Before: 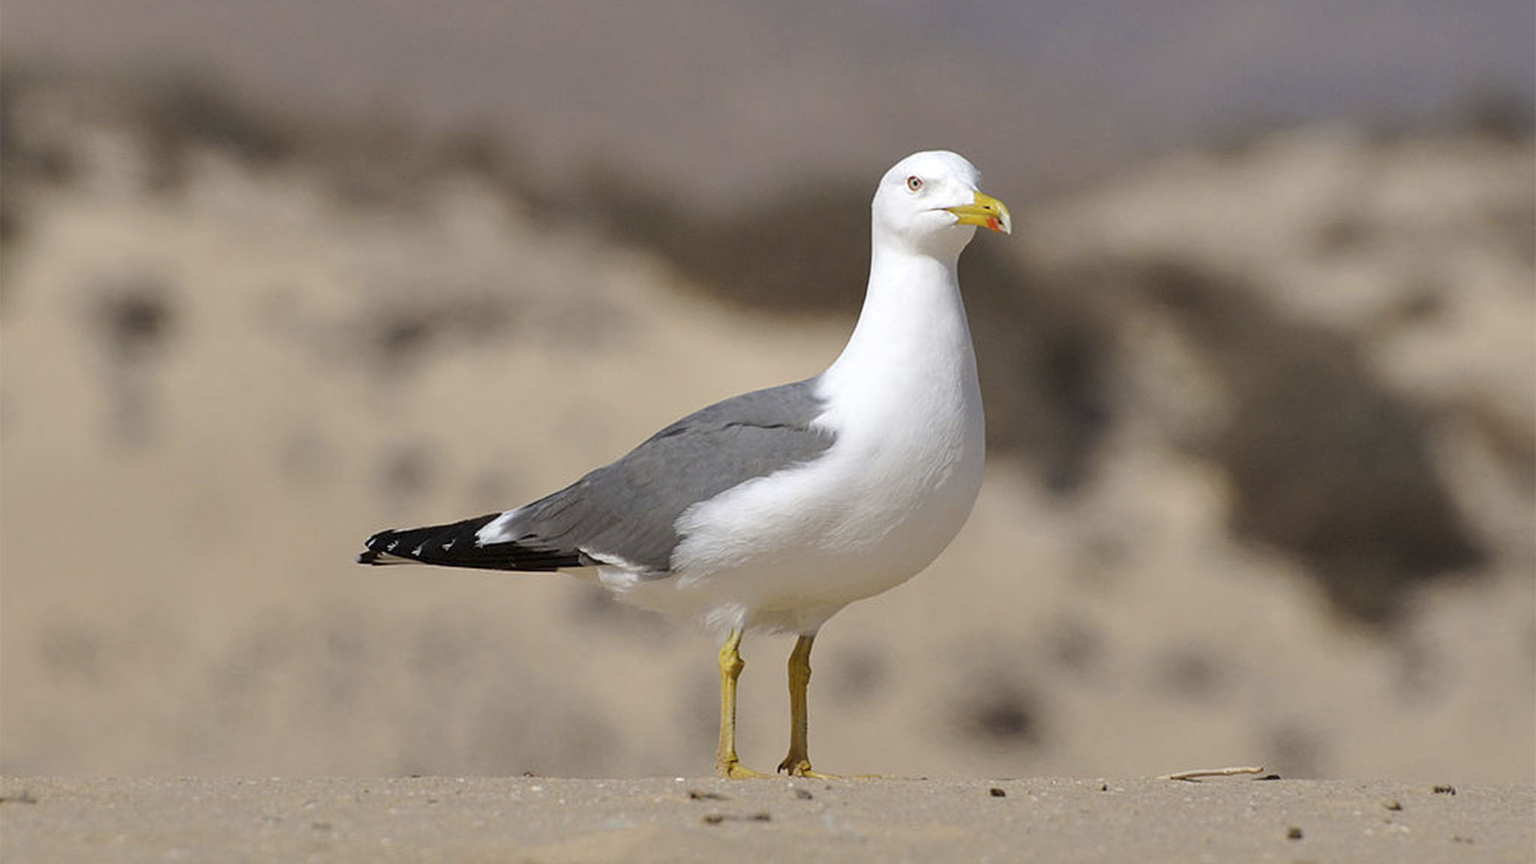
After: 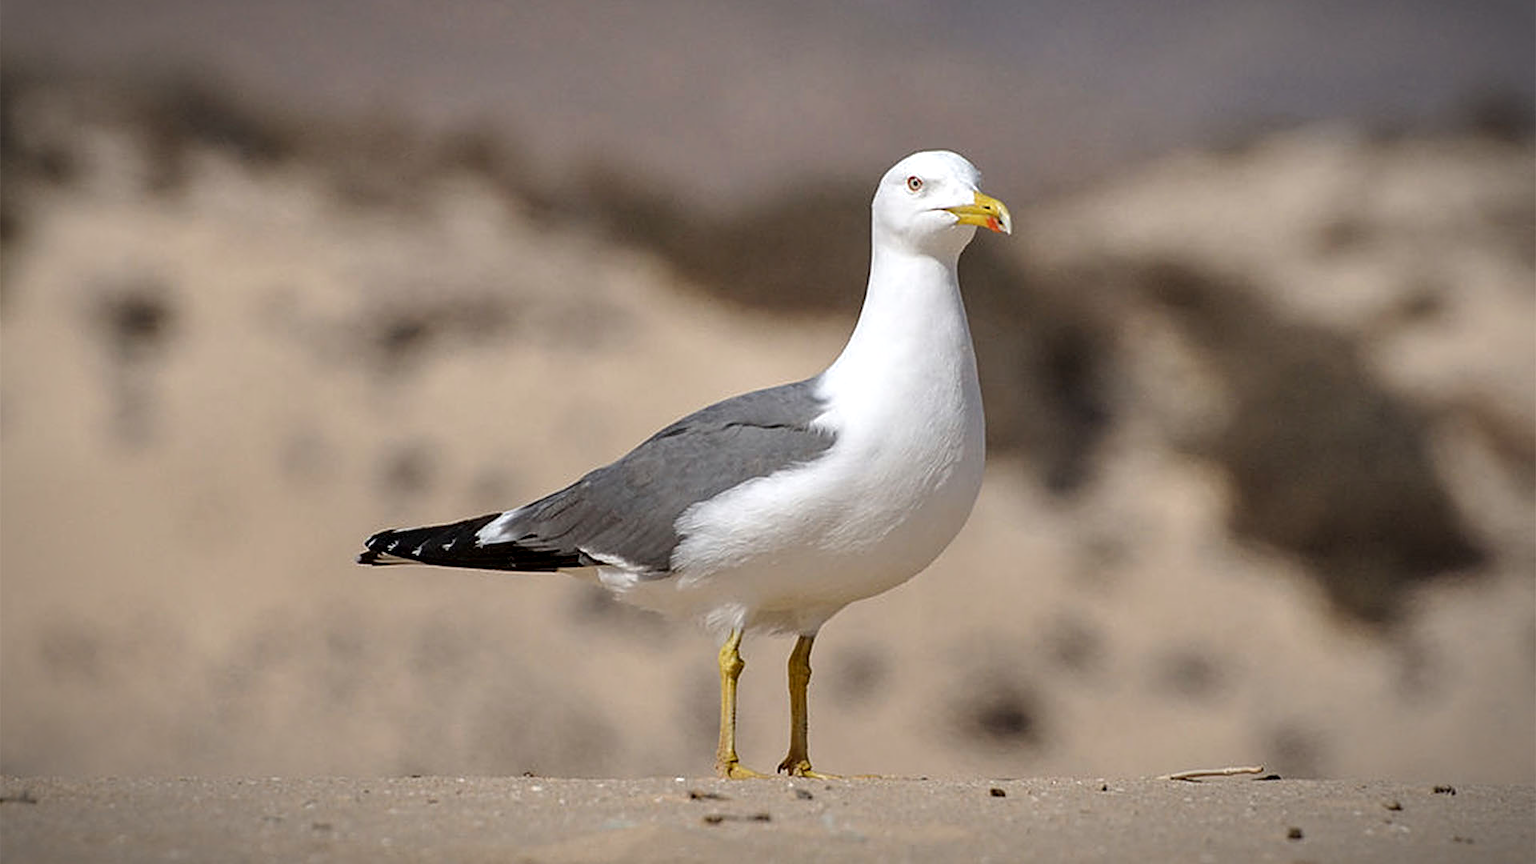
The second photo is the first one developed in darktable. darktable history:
vignetting: fall-off start 86.99%, brightness -0.582, saturation -0.13, automatic ratio true, unbound false
exposure: exposure -0.015 EV, compensate highlight preservation false
sharpen: amount 0.211
local contrast: on, module defaults
contrast brightness saturation: saturation -0.053
contrast equalizer: y [[0.5, 0.504, 0.515, 0.527, 0.535, 0.534], [0.5 ×6], [0.491, 0.387, 0.179, 0.068, 0.068, 0.068], [0 ×5, 0.023], [0 ×6]]
